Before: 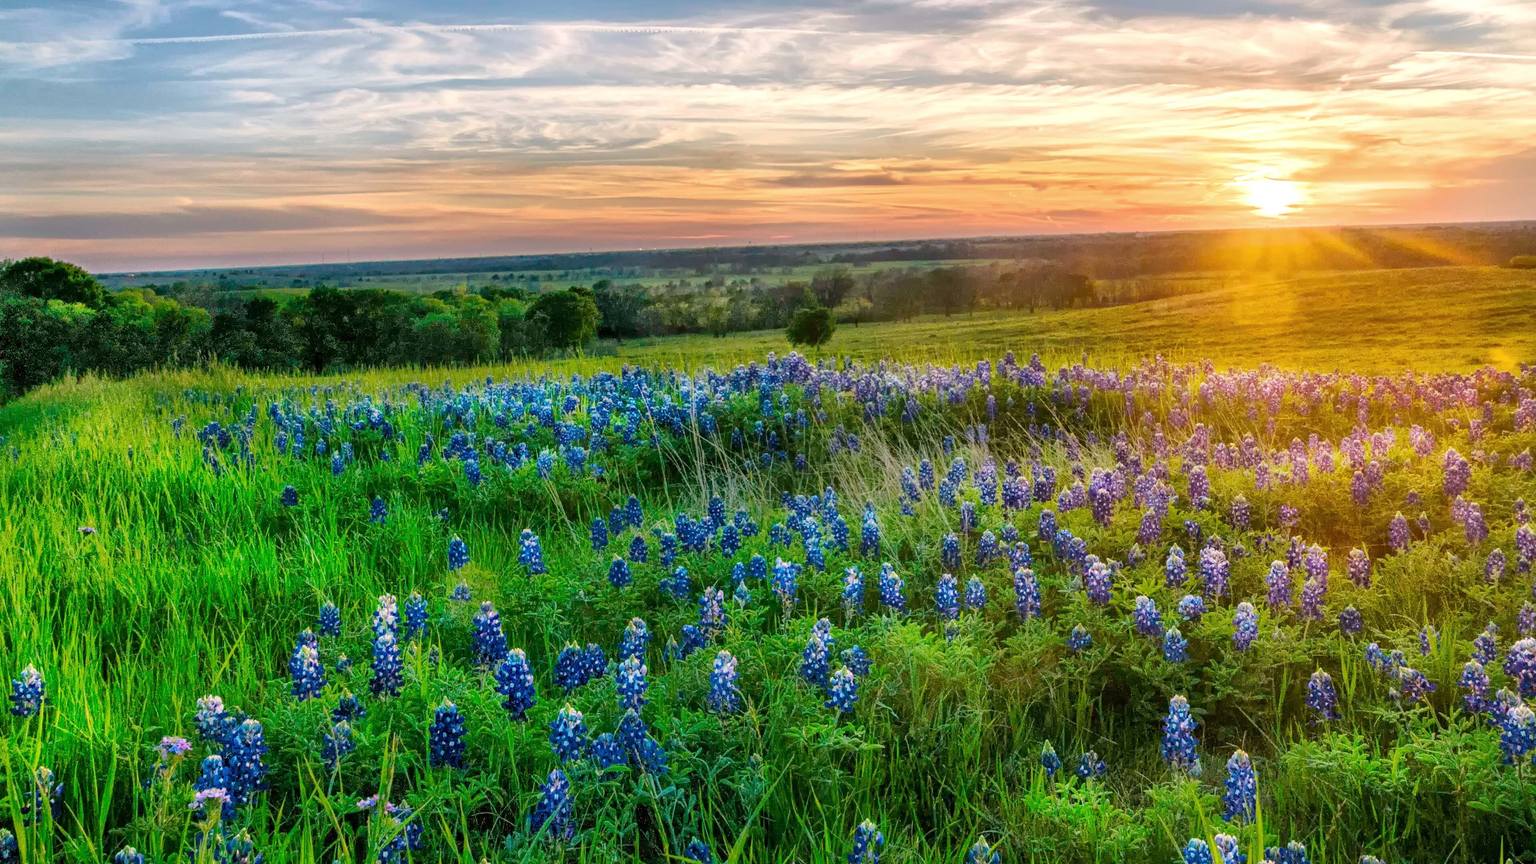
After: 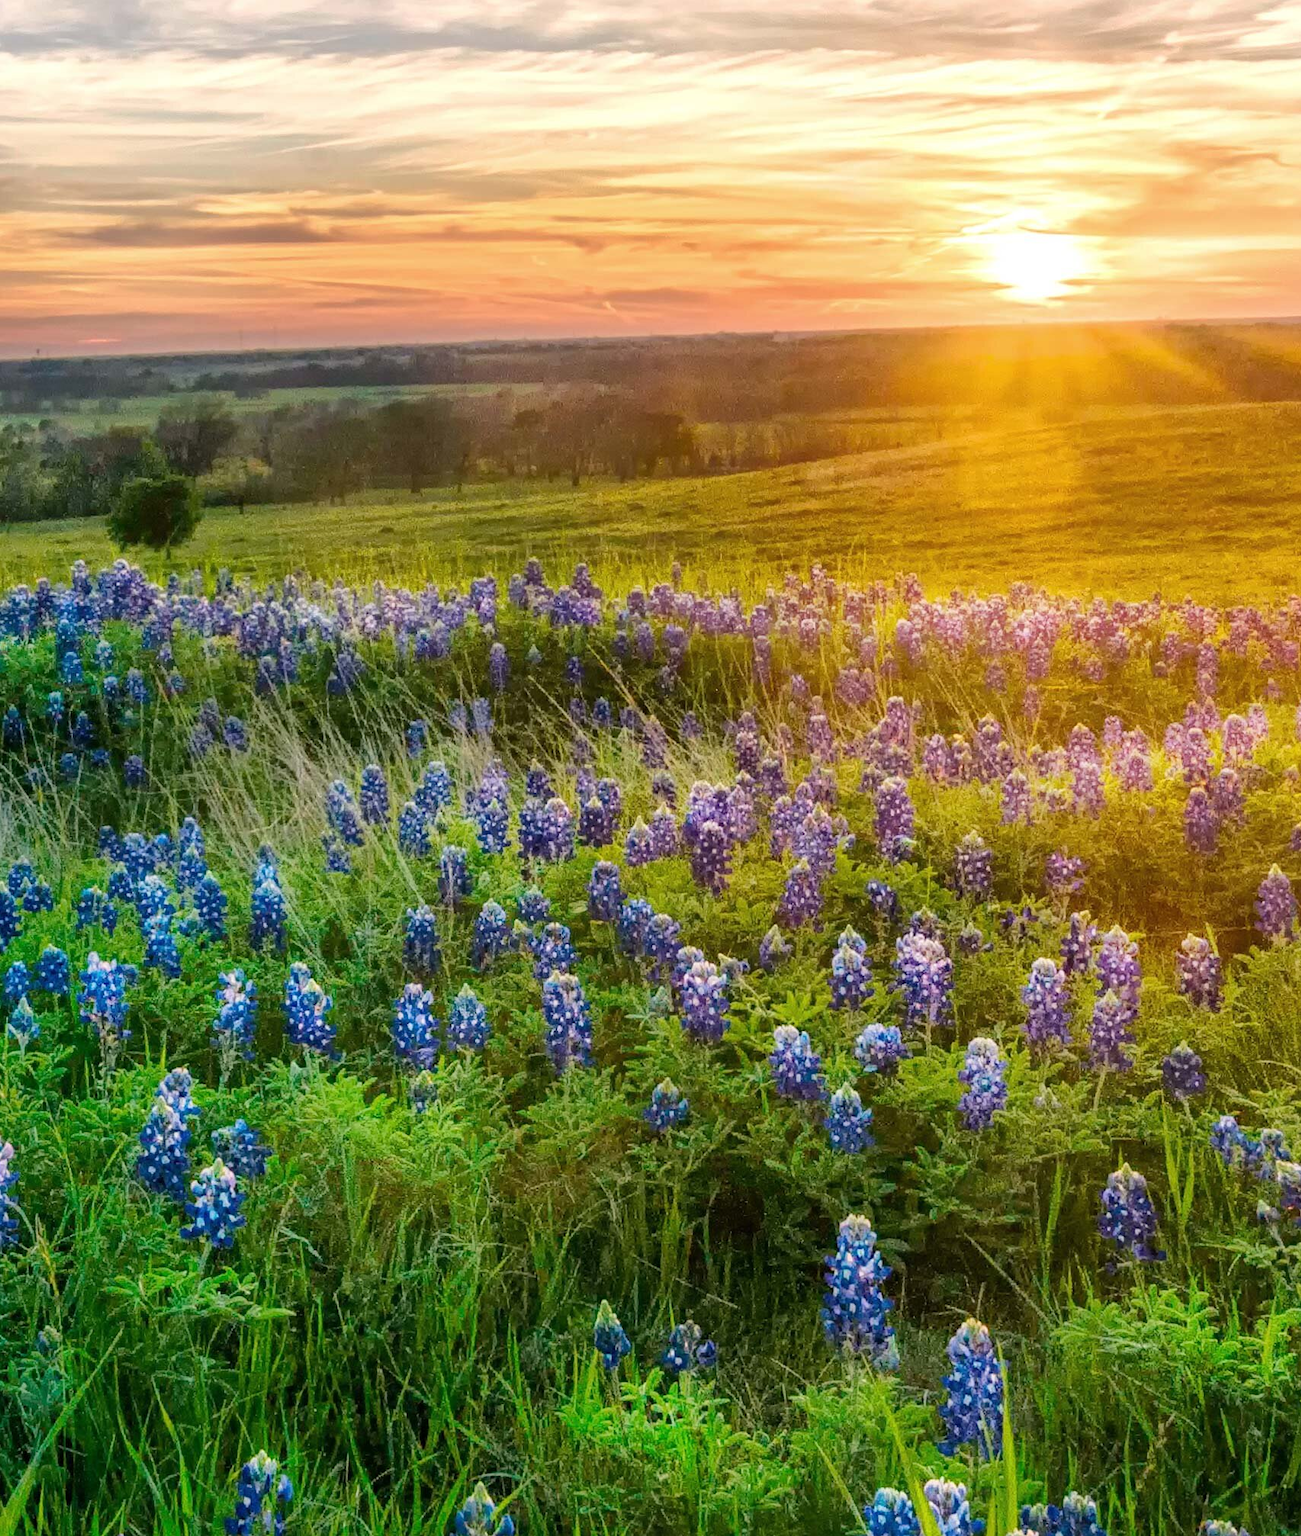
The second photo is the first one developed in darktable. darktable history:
crop: left 47.529%, top 6.718%, right 8.018%
